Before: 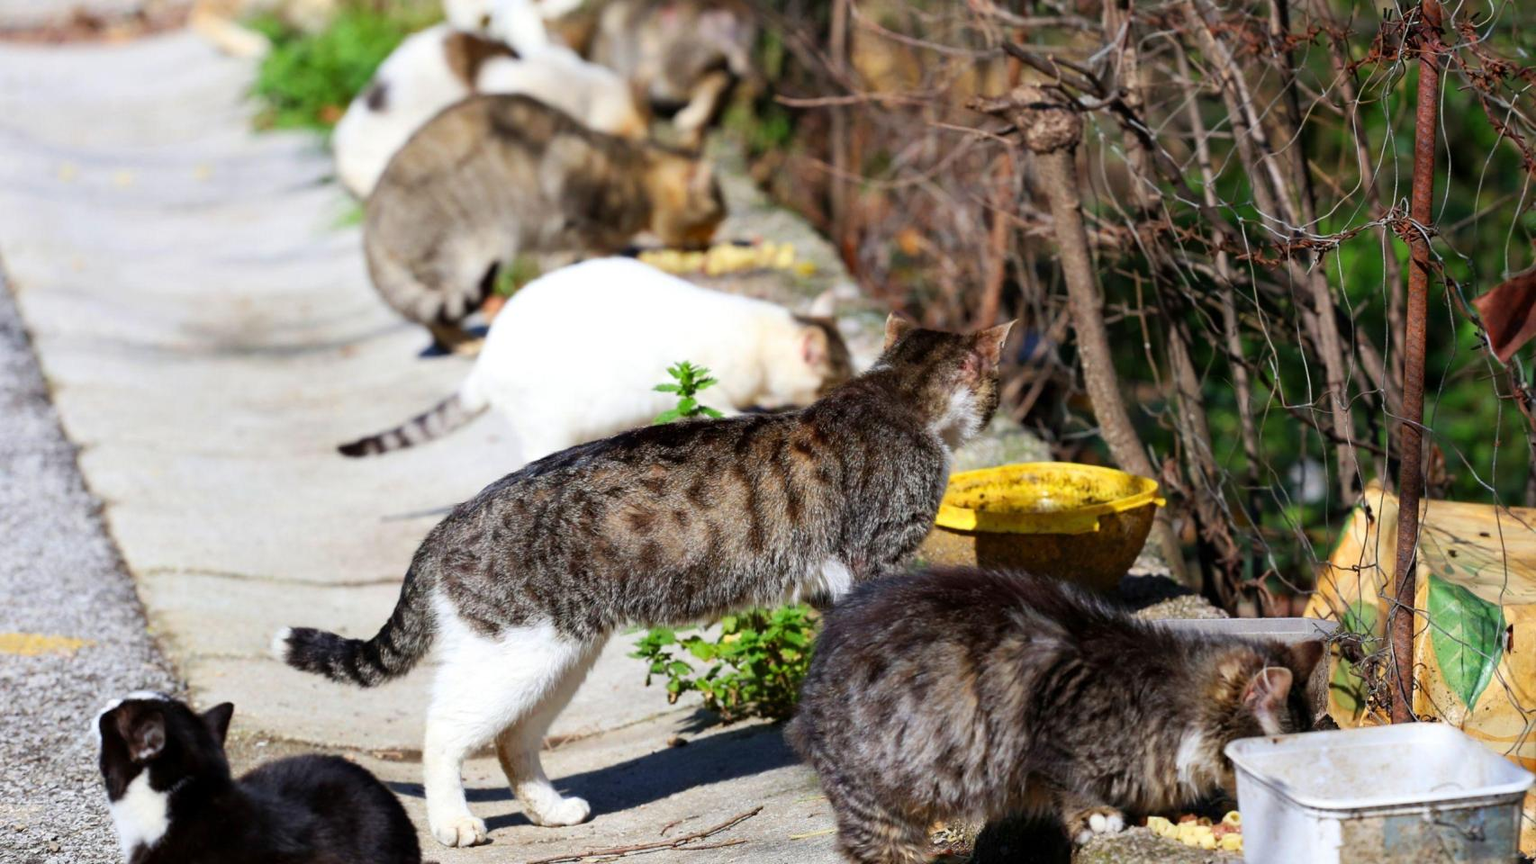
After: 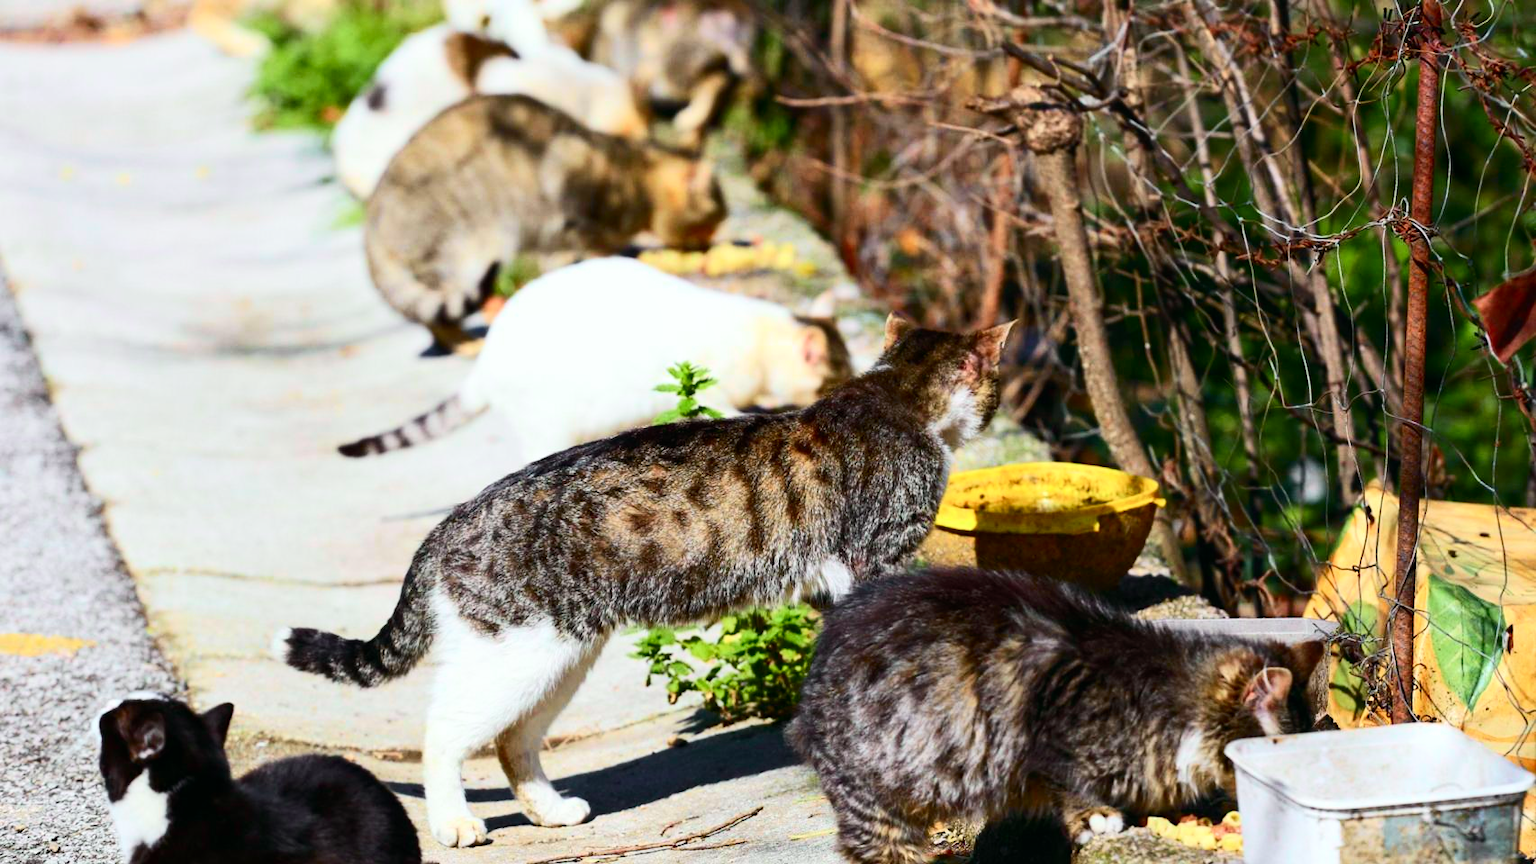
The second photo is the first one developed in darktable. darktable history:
tone curve: curves: ch0 [(0, 0.028) (0.037, 0.05) (0.123, 0.108) (0.19, 0.164) (0.269, 0.247) (0.475, 0.533) (0.595, 0.695) (0.718, 0.823) (0.855, 0.913) (1, 0.982)]; ch1 [(0, 0) (0.243, 0.245) (0.427, 0.41) (0.493, 0.481) (0.505, 0.502) (0.536, 0.545) (0.56, 0.582) (0.611, 0.644) (0.769, 0.807) (1, 1)]; ch2 [(0, 0) (0.249, 0.216) (0.349, 0.321) (0.424, 0.442) (0.476, 0.483) (0.498, 0.499) (0.517, 0.519) (0.532, 0.55) (0.569, 0.608) (0.614, 0.661) (0.706, 0.75) (0.808, 0.809) (0.991, 0.968)], color space Lab, independent channels, preserve colors none
local contrast: highlights 101%, shadows 103%, detail 120%, midtone range 0.2
